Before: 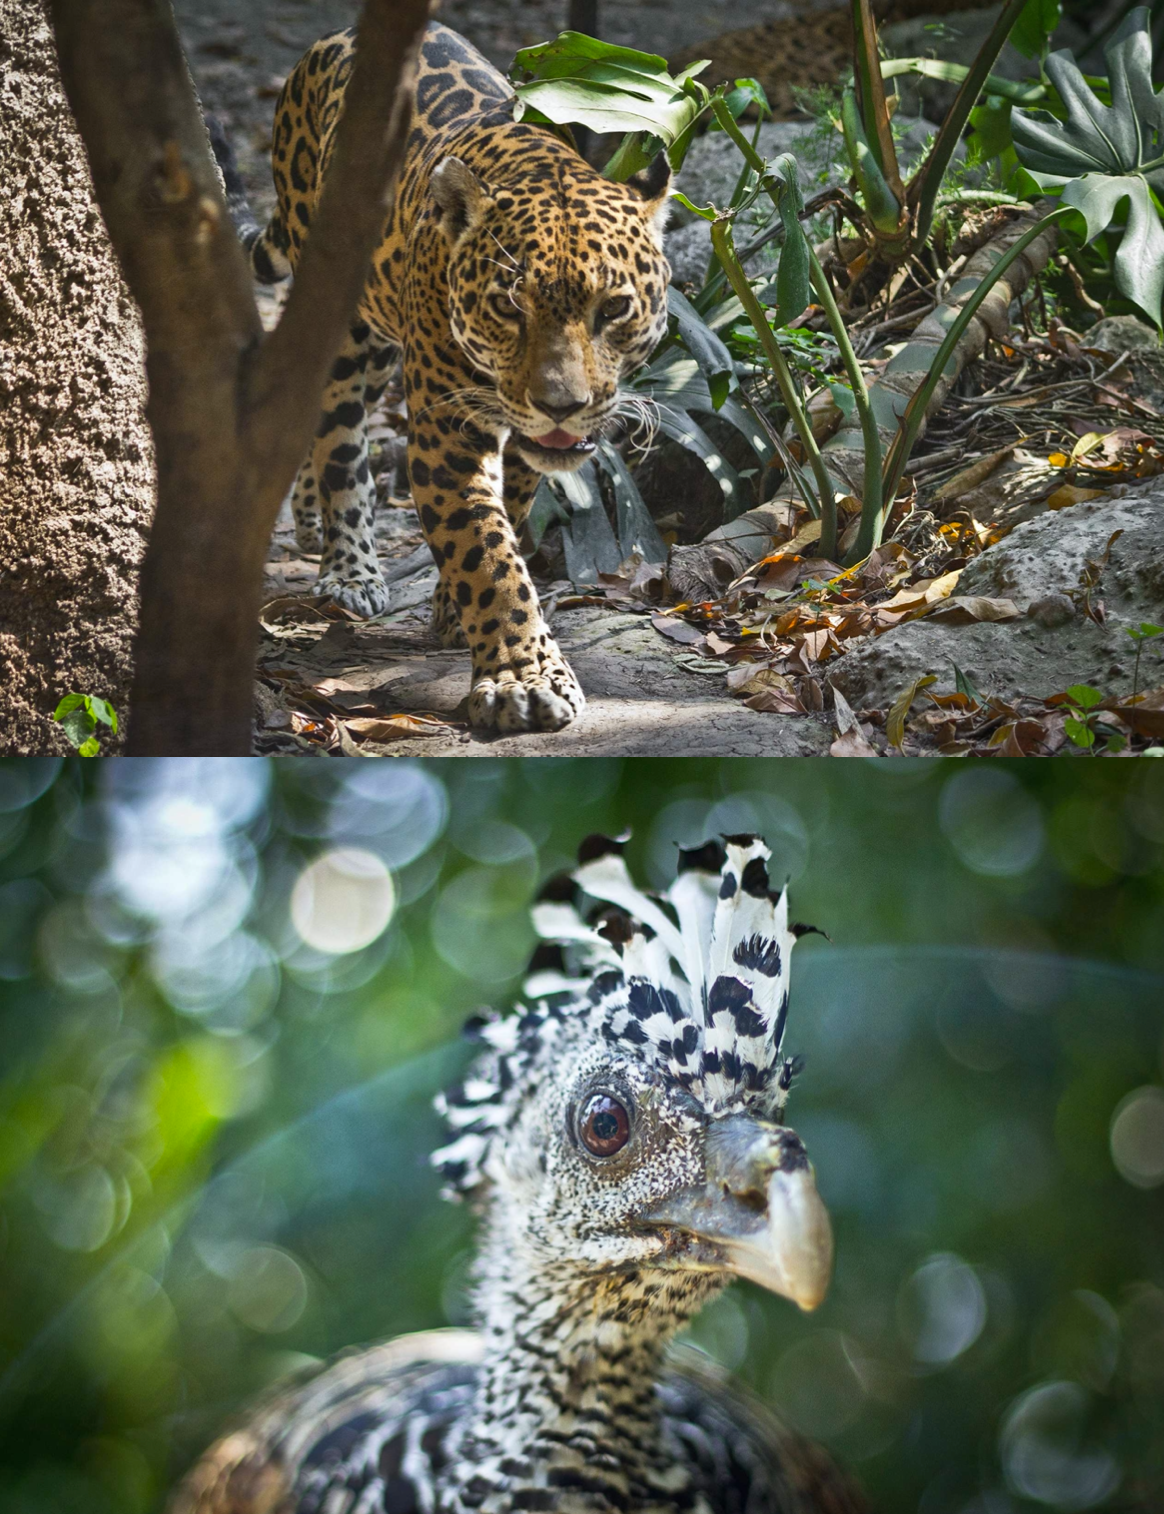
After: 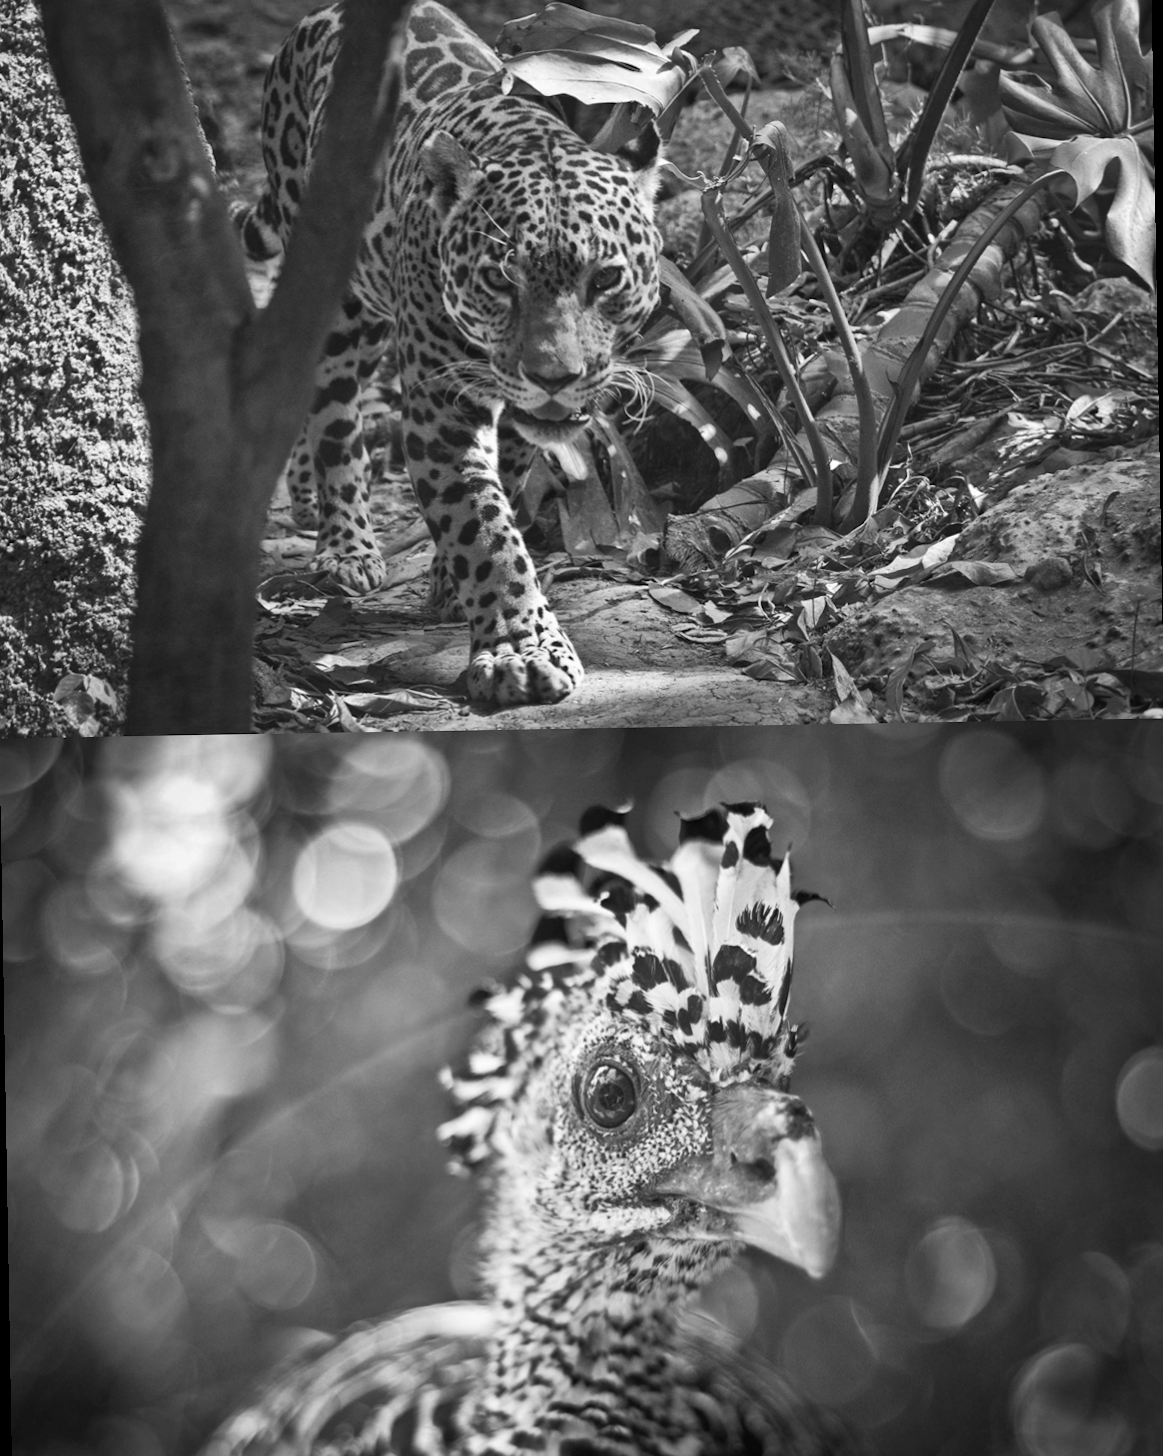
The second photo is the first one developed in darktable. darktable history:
rotate and perspective: rotation -1°, crop left 0.011, crop right 0.989, crop top 0.025, crop bottom 0.975
color contrast: green-magenta contrast 0, blue-yellow contrast 0
